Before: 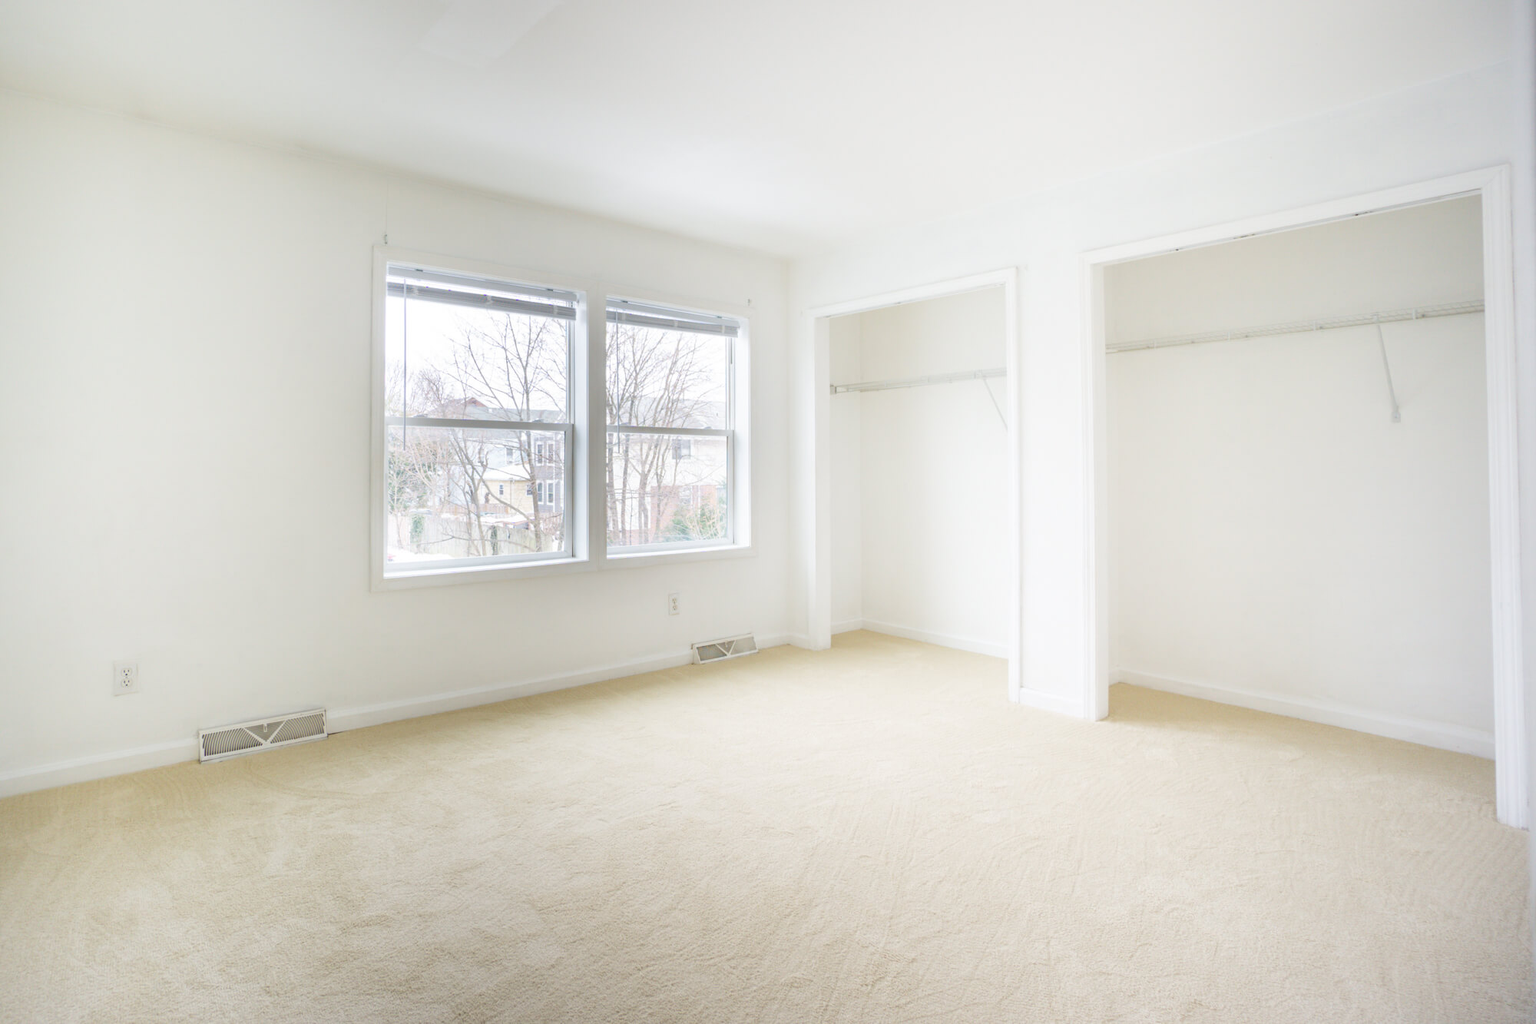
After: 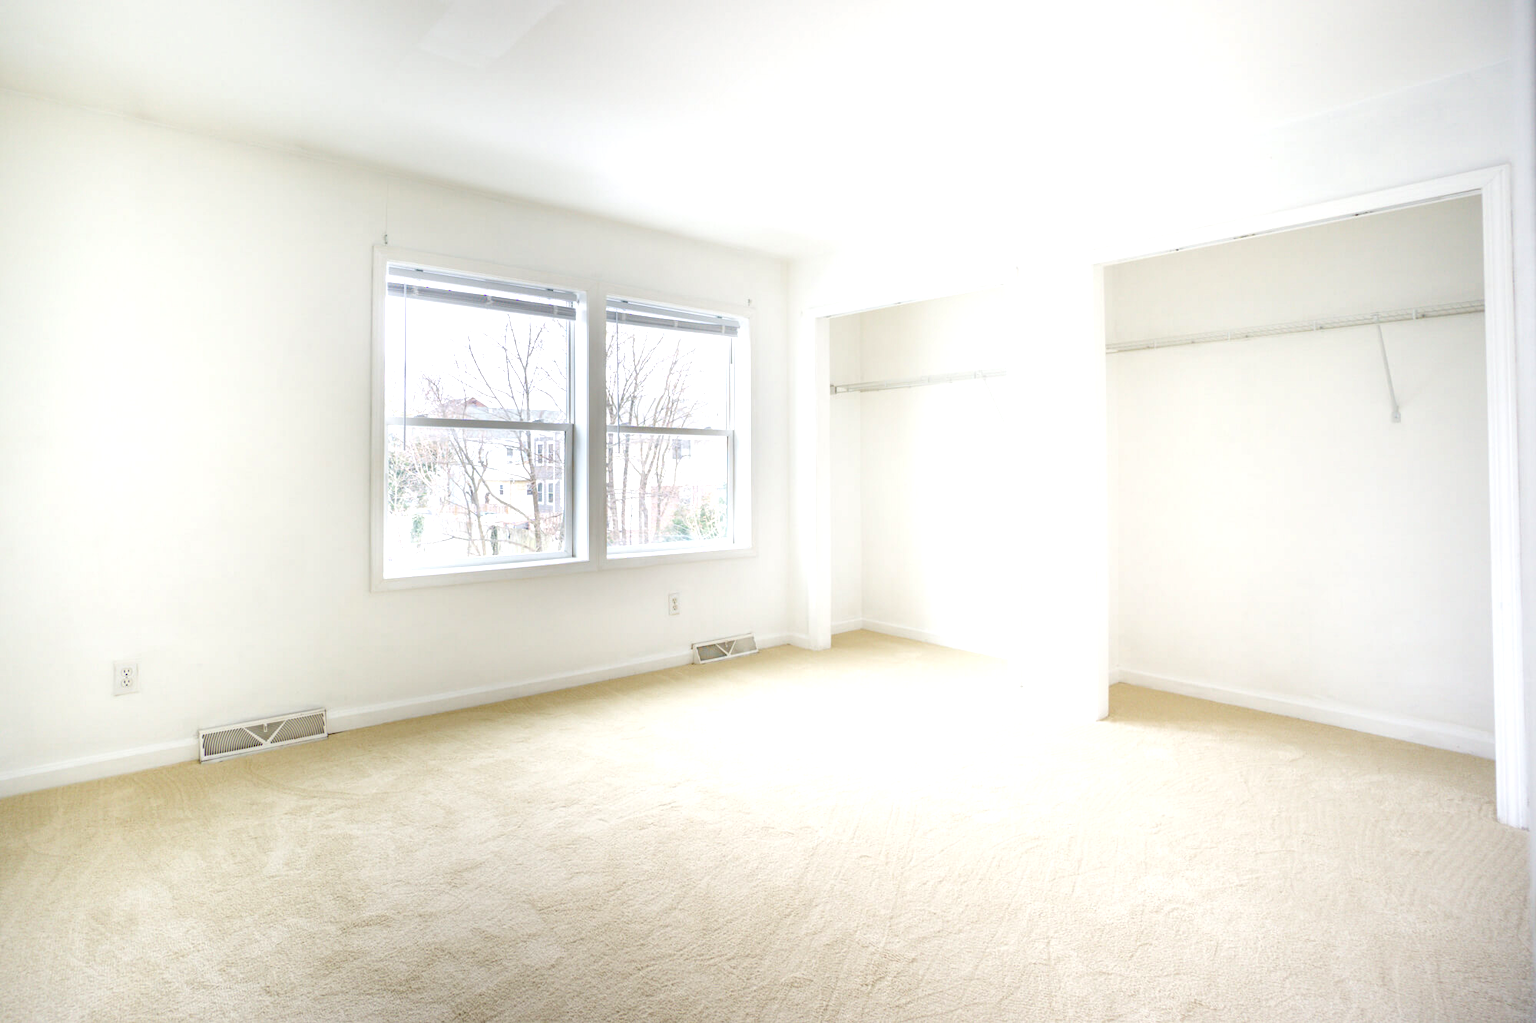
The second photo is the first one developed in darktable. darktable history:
local contrast: on, module defaults
color balance rgb: perceptual saturation grading › global saturation 0.14%, perceptual saturation grading › mid-tones 6.365%, perceptual saturation grading › shadows 71.298%, perceptual brilliance grading › highlights 9.629%, perceptual brilliance grading › mid-tones 5.208%
